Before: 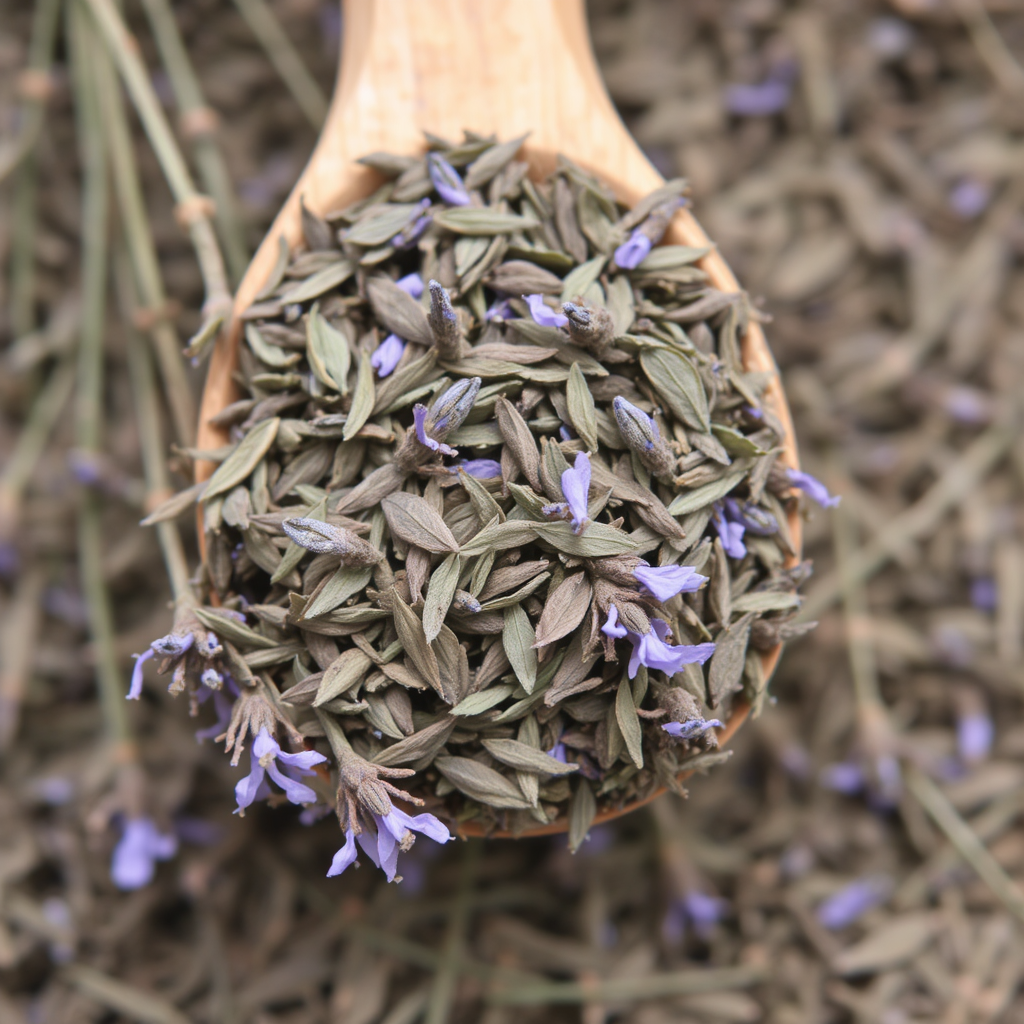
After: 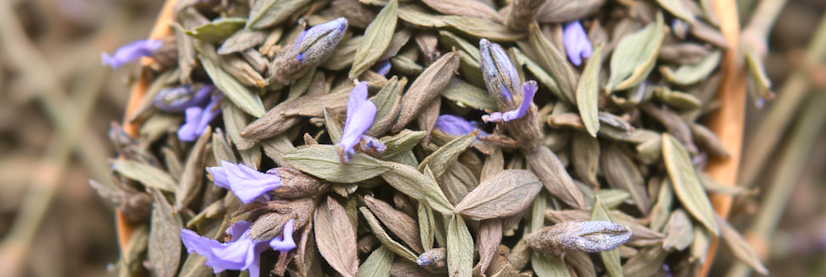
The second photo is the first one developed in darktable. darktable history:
color balance rgb: perceptual saturation grading › global saturation 25%, global vibrance 20%
exposure: exposure 0.236 EV, compensate highlight preservation false
crop and rotate: angle 16.12°, top 30.835%, bottom 35.653%
local contrast: mode bilateral grid, contrast 20, coarseness 50, detail 120%, midtone range 0.2
